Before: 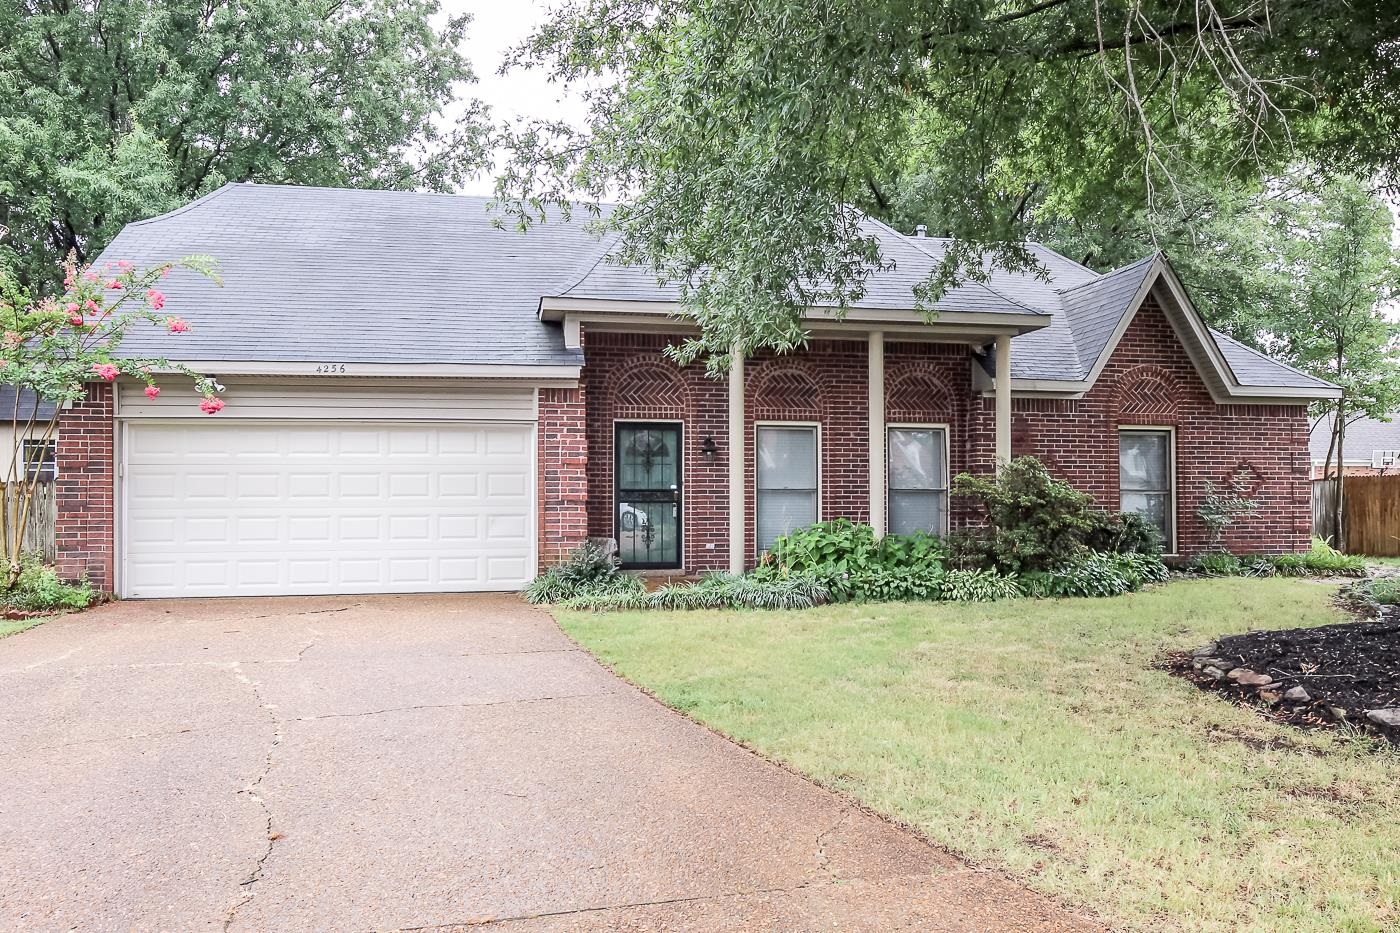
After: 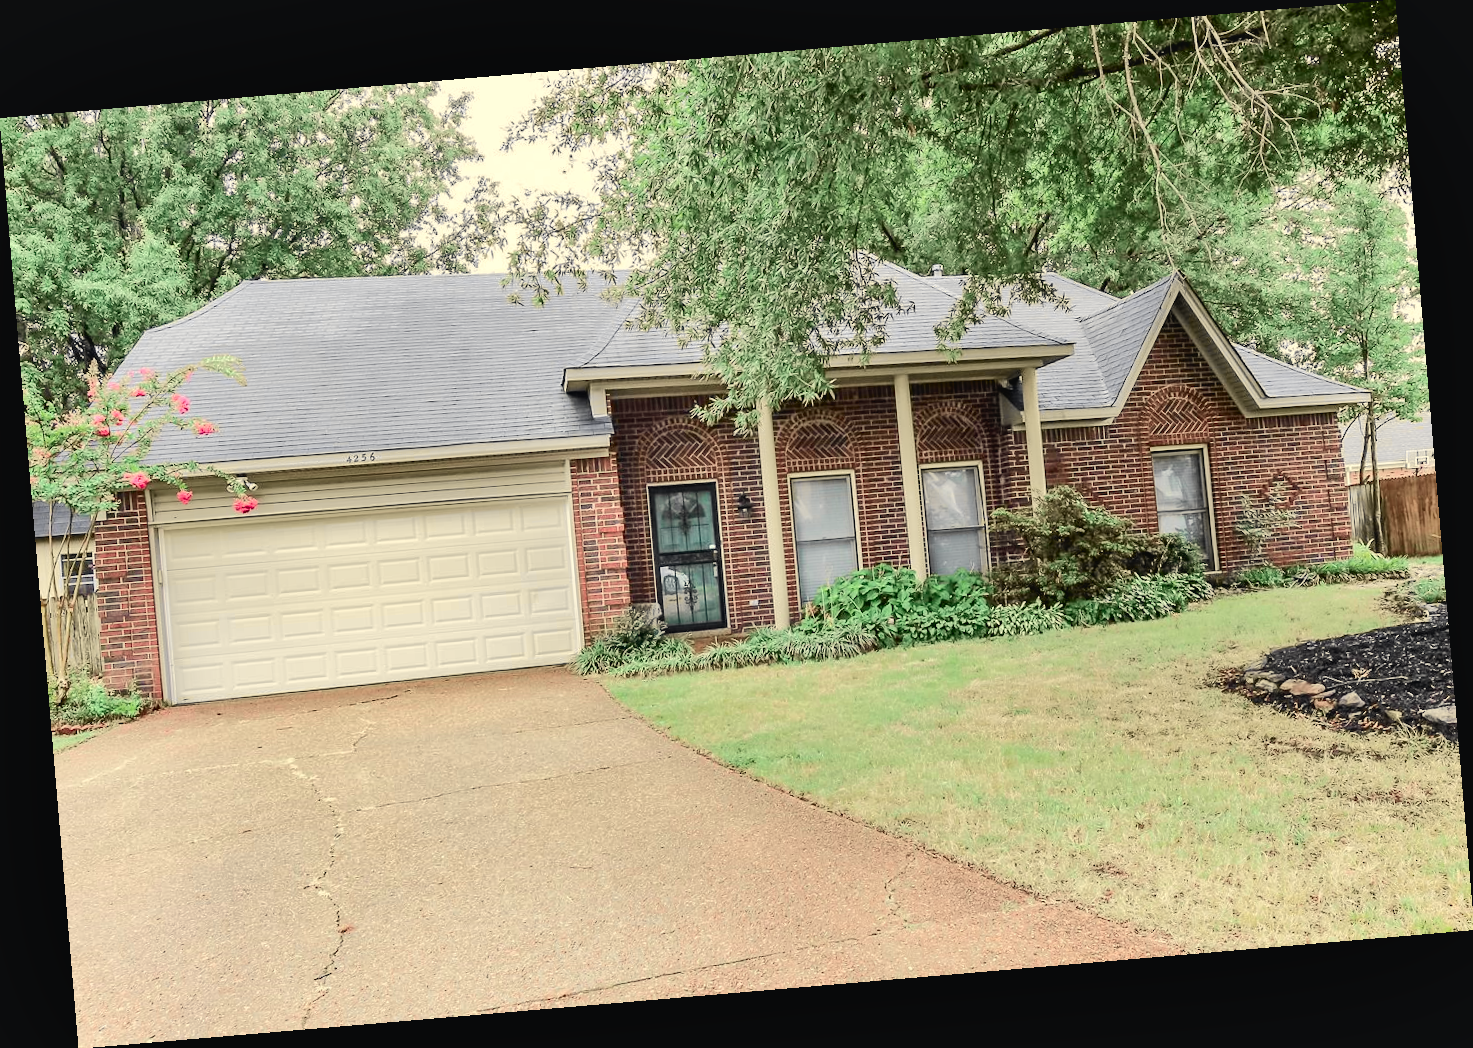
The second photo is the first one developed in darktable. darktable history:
tone curve: curves: ch0 [(0, 0.023) (0.037, 0.04) (0.131, 0.128) (0.304, 0.331) (0.504, 0.584) (0.616, 0.687) (0.704, 0.764) (0.808, 0.823) (1, 1)]; ch1 [(0, 0) (0.301, 0.3) (0.477, 0.472) (0.493, 0.497) (0.508, 0.501) (0.544, 0.541) (0.563, 0.565) (0.626, 0.66) (0.721, 0.776) (1, 1)]; ch2 [(0, 0) (0.249, 0.216) (0.349, 0.343) (0.424, 0.442) (0.476, 0.483) (0.502, 0.5) (0.517, 0.519) (0.532, 0.553) (0.569, 0.587) (0.634, 0.628) (0.706, 0.729) (0.828, 0.742) (1, 0.9)], color space Lab, independent channels, preserve colors none
rotate and perspective: rotation -4.86°, automatic cropping off
shadows and highlights: soften with gaussian
white balance: red 1.029, blue 0.92
